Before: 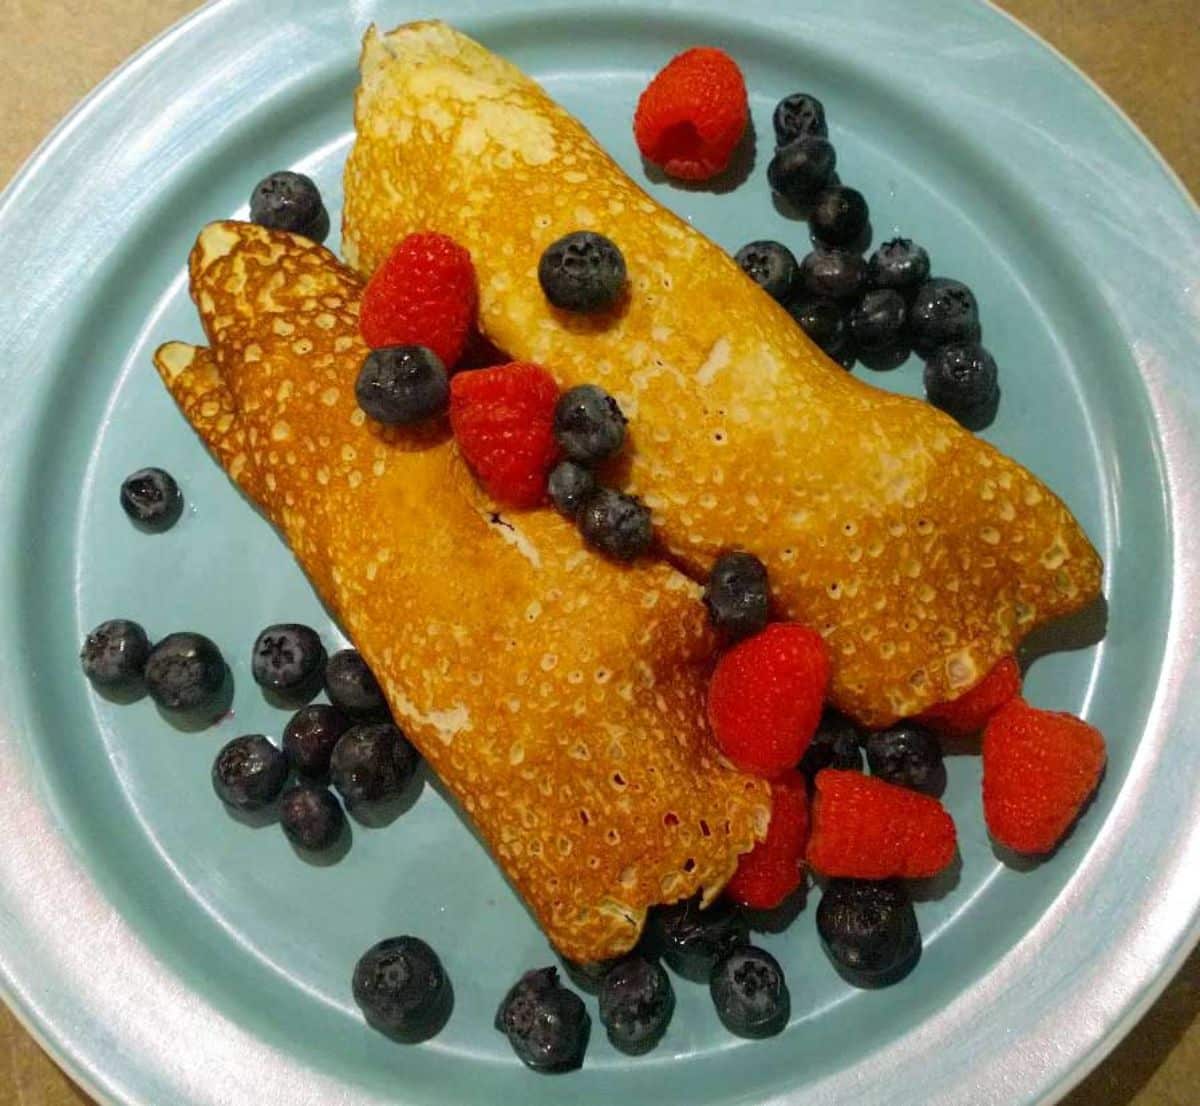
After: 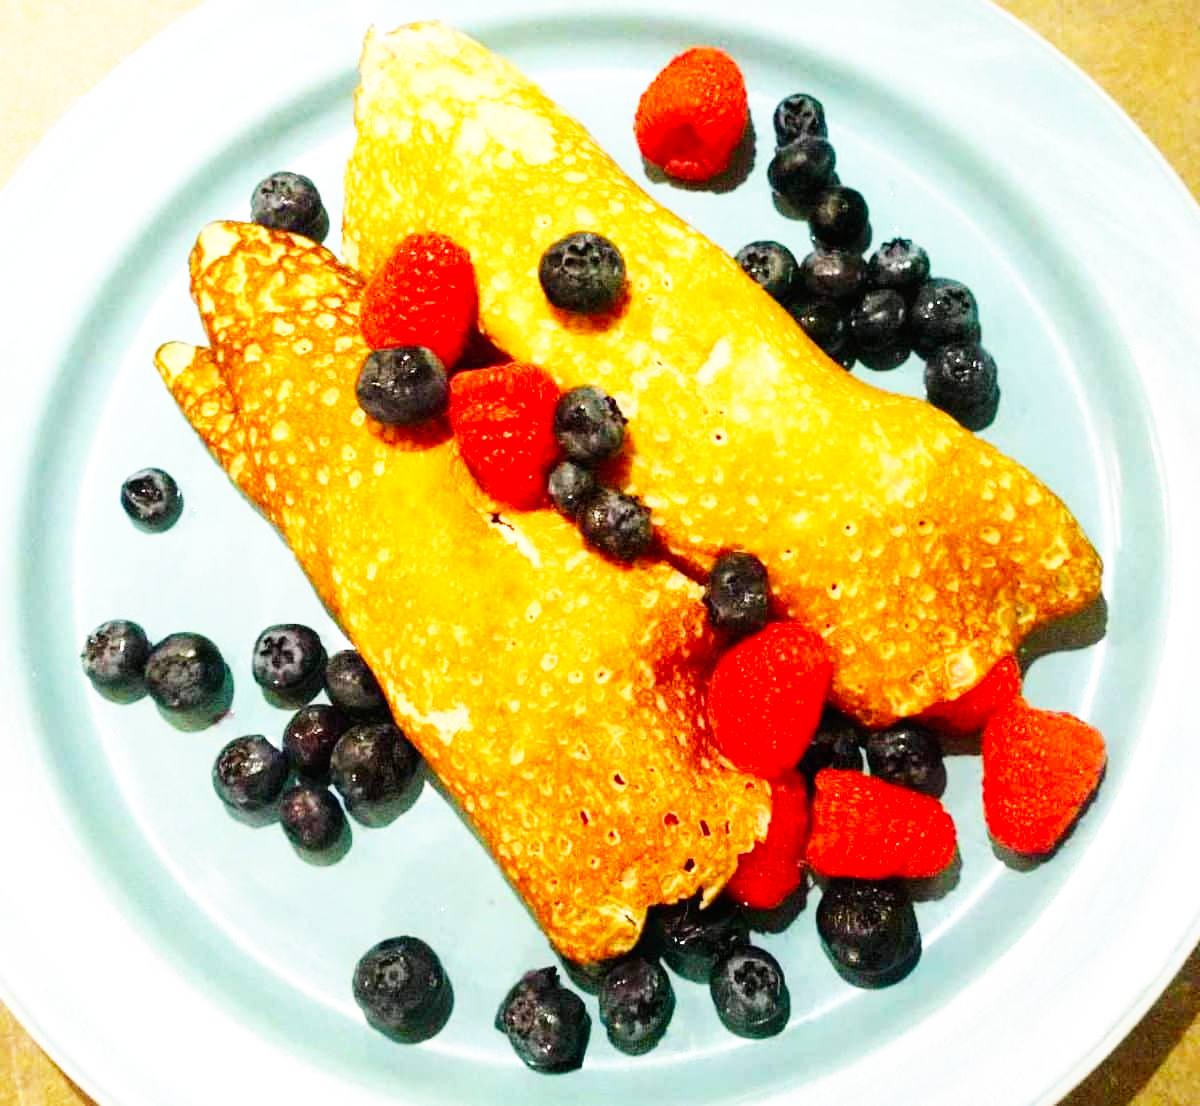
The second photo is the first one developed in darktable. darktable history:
base curve: curves: ch0 [(0, 0) (0.007, 0.004) (0.027, 0.03) (0.046, 0.07) (0.207, 0.54) (0.442, 0.872) (0.673, 0.972) (1, 1)], preserve colors none
exposure: black level correction 0, exposure 0.5 EV, compensate highlight preservation false
